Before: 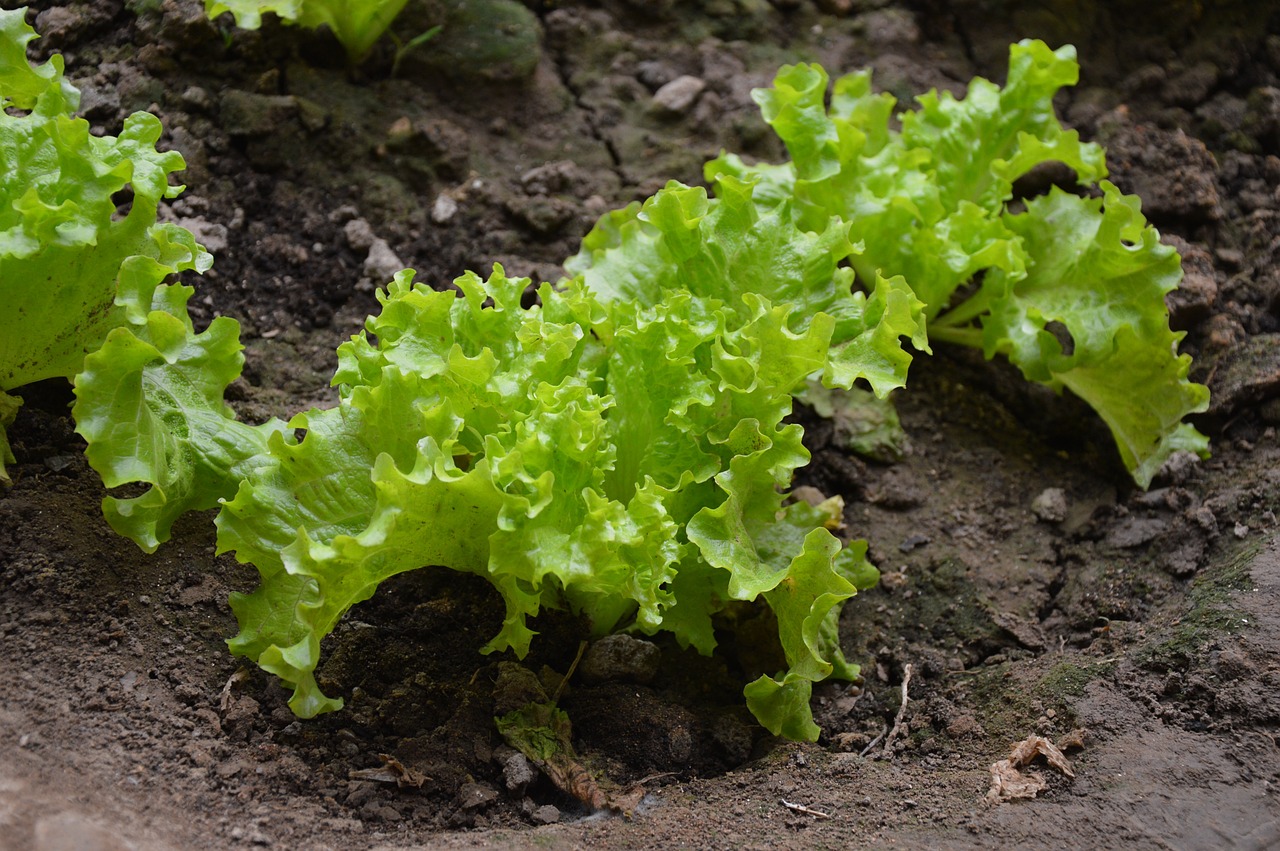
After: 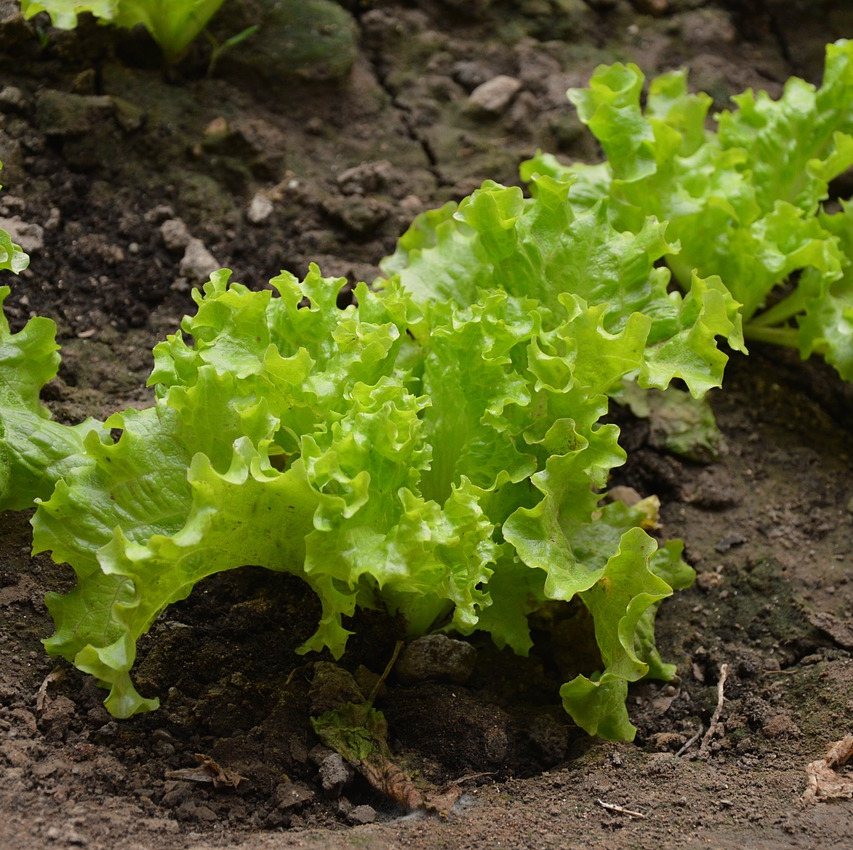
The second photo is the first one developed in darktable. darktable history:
crop and rotate: left 14.436%, right 18.898%
white balance: red 1.029, blue 0.92
